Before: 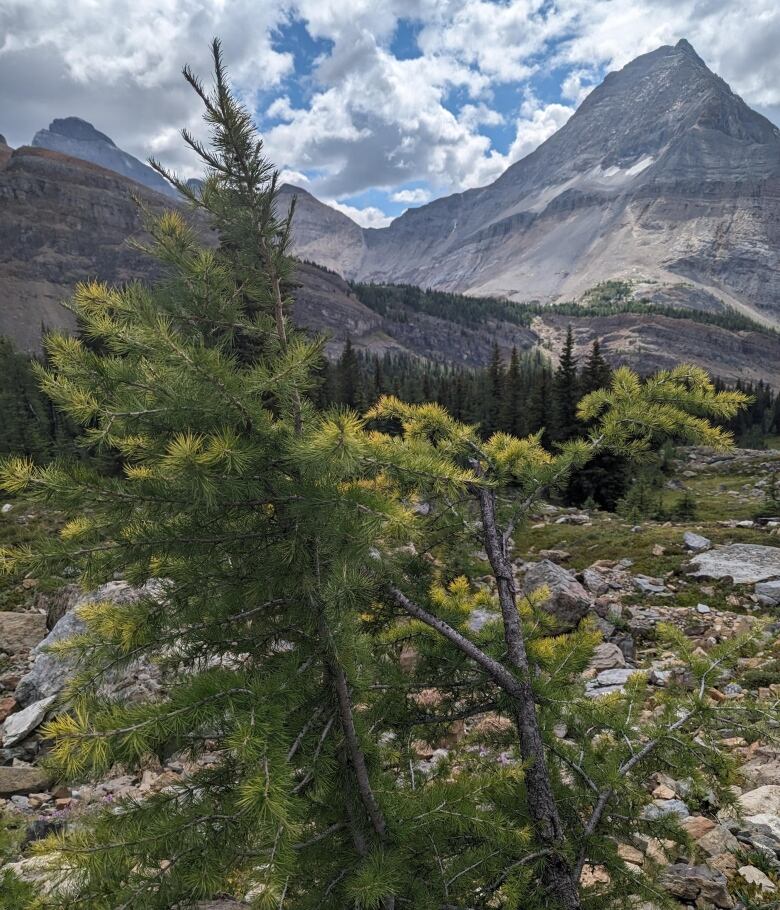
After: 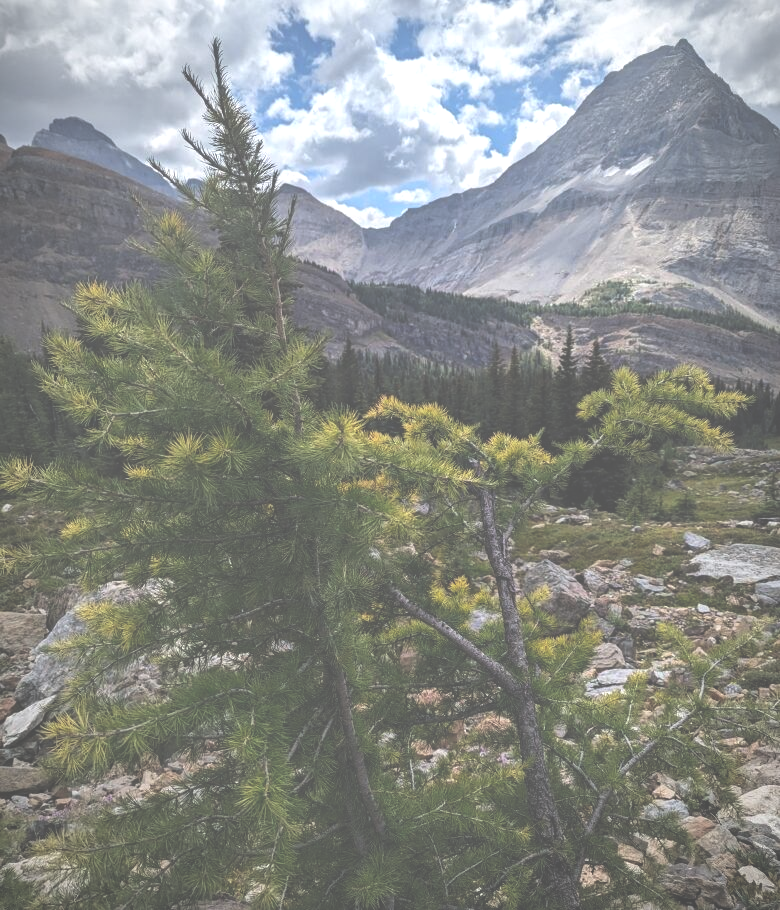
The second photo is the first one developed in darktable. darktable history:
exposure: black level correction -0.071, exposure 0.5 EV, compensate highlight preservation false
vignetting: fall-off radius 70%, automatic ratio true
